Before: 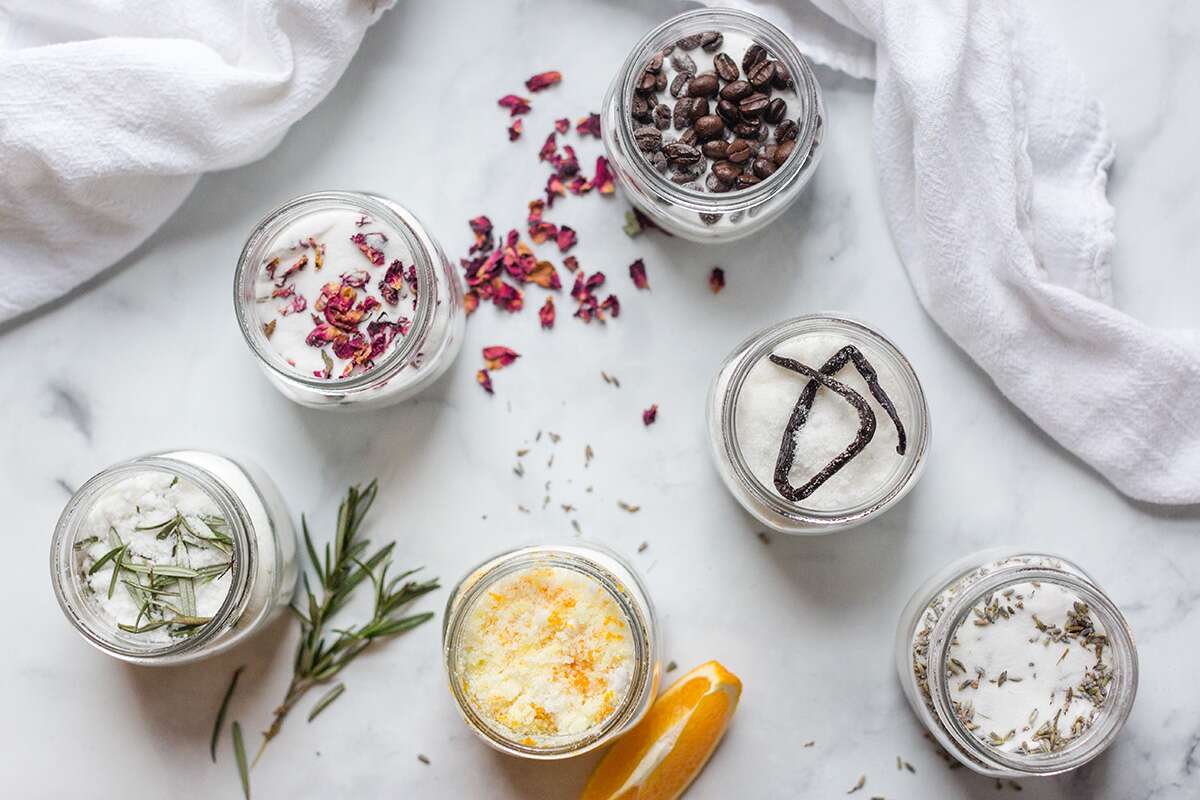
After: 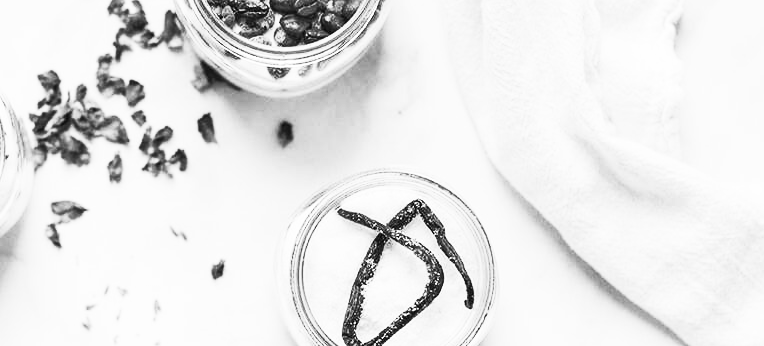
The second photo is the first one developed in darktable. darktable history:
crop: left 36.005%, top 18.293%, right 0.31%, bottom 38.444%
contrast brightness saturation: contrast 0.53, brightness 0.47, saturation -1
